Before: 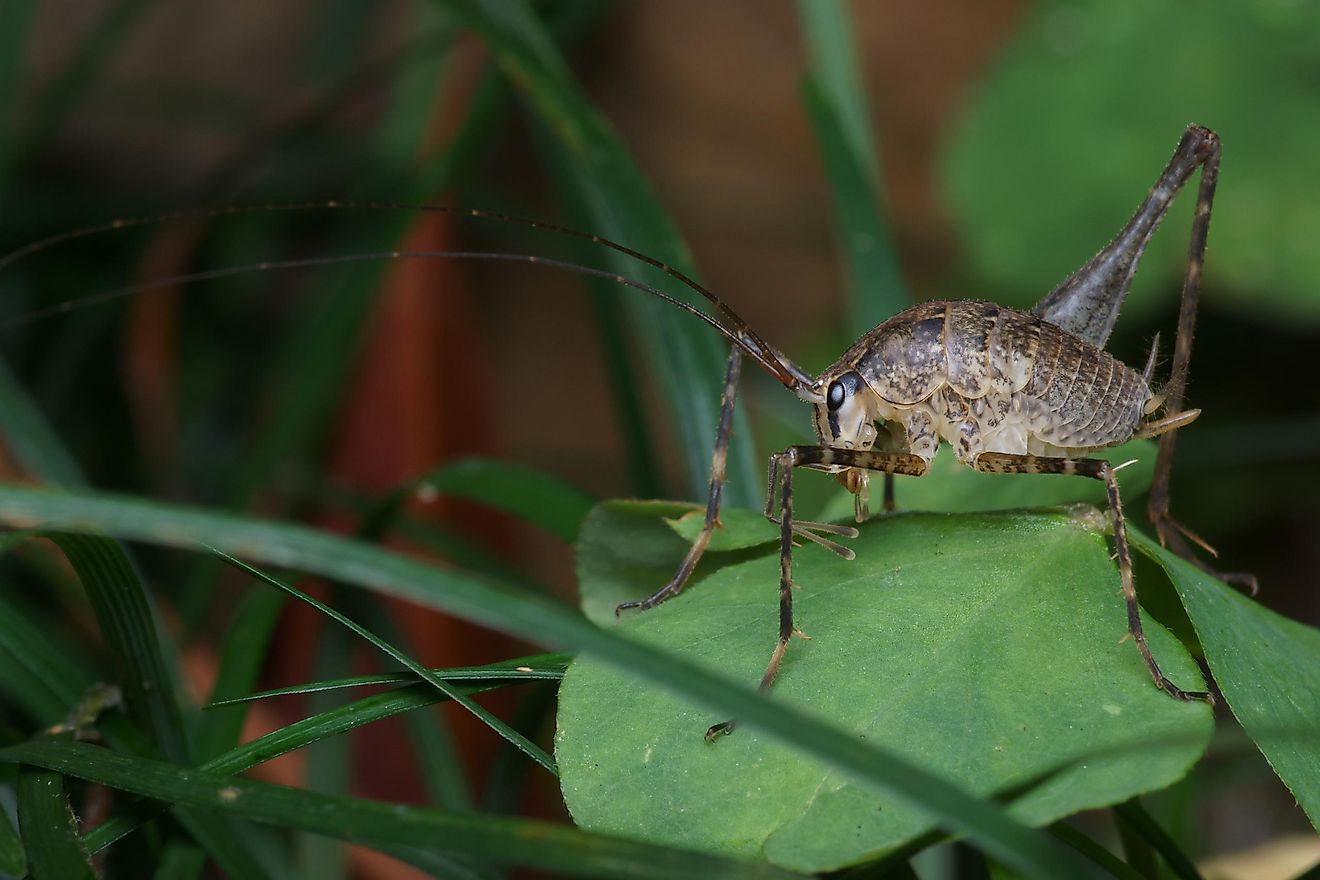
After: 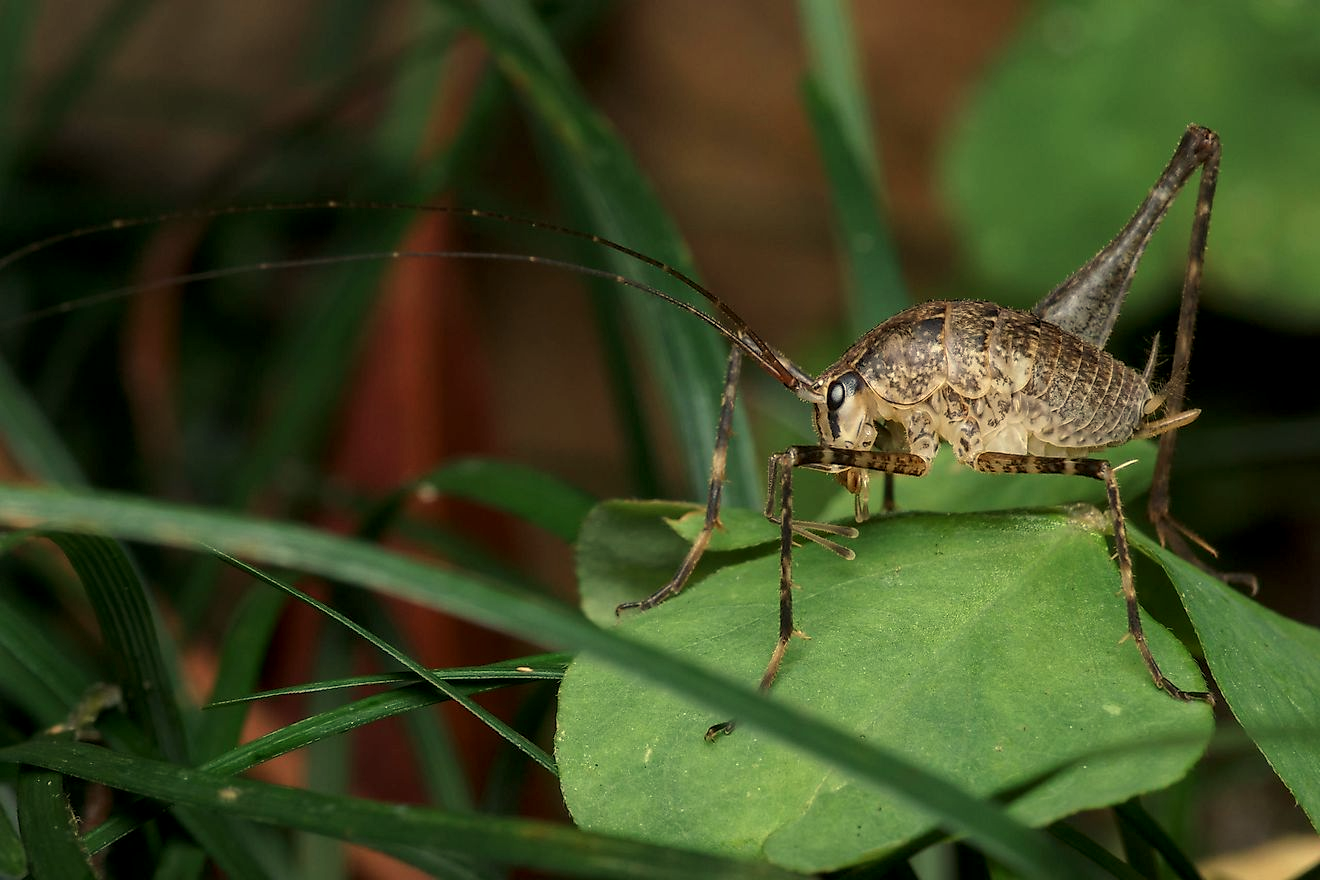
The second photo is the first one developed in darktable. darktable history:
white balance: red 1.08, blue 0.791
exposure: compensate highlight preservation false
local contrast: highlights 83%, shadows 81%
